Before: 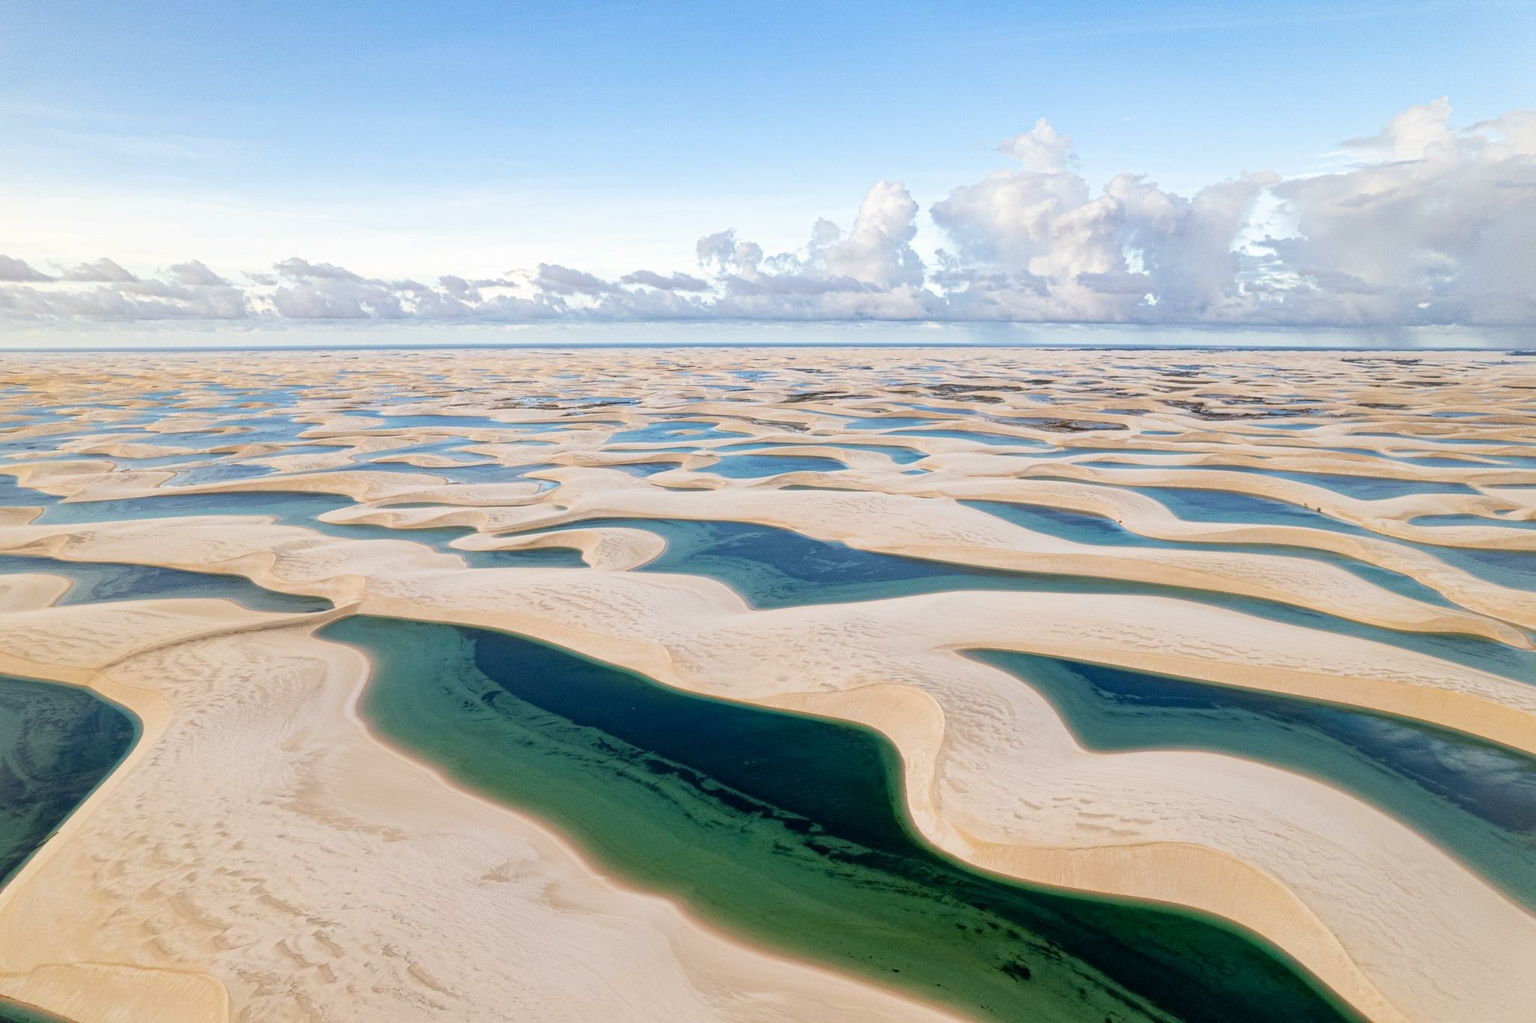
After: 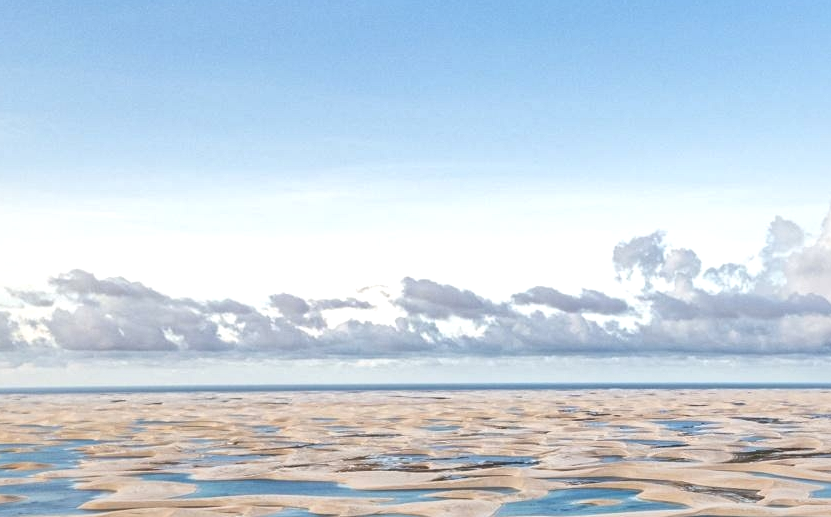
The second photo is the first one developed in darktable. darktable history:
local contrast: mode bilateral grid, contrast 100, coarseness 100, detail 165%, midtone range 0.2
crop: left 15.452%, top 5.459%, right 43.956%, bottom 56.62%
